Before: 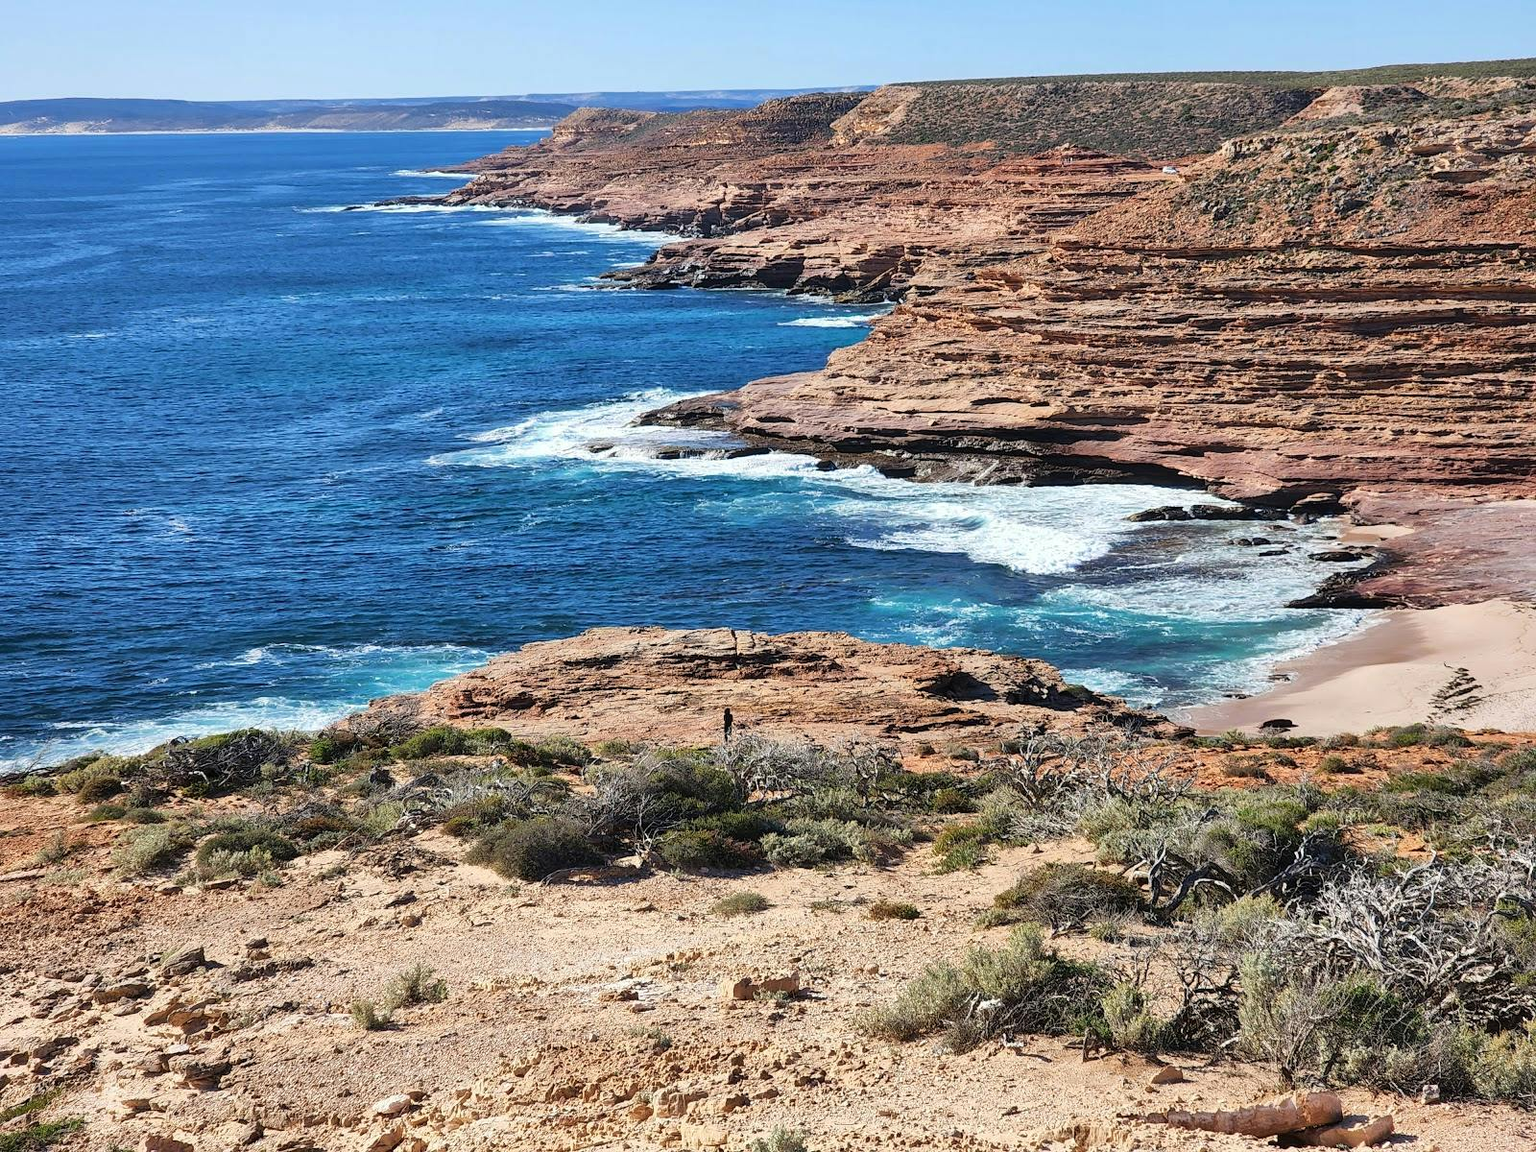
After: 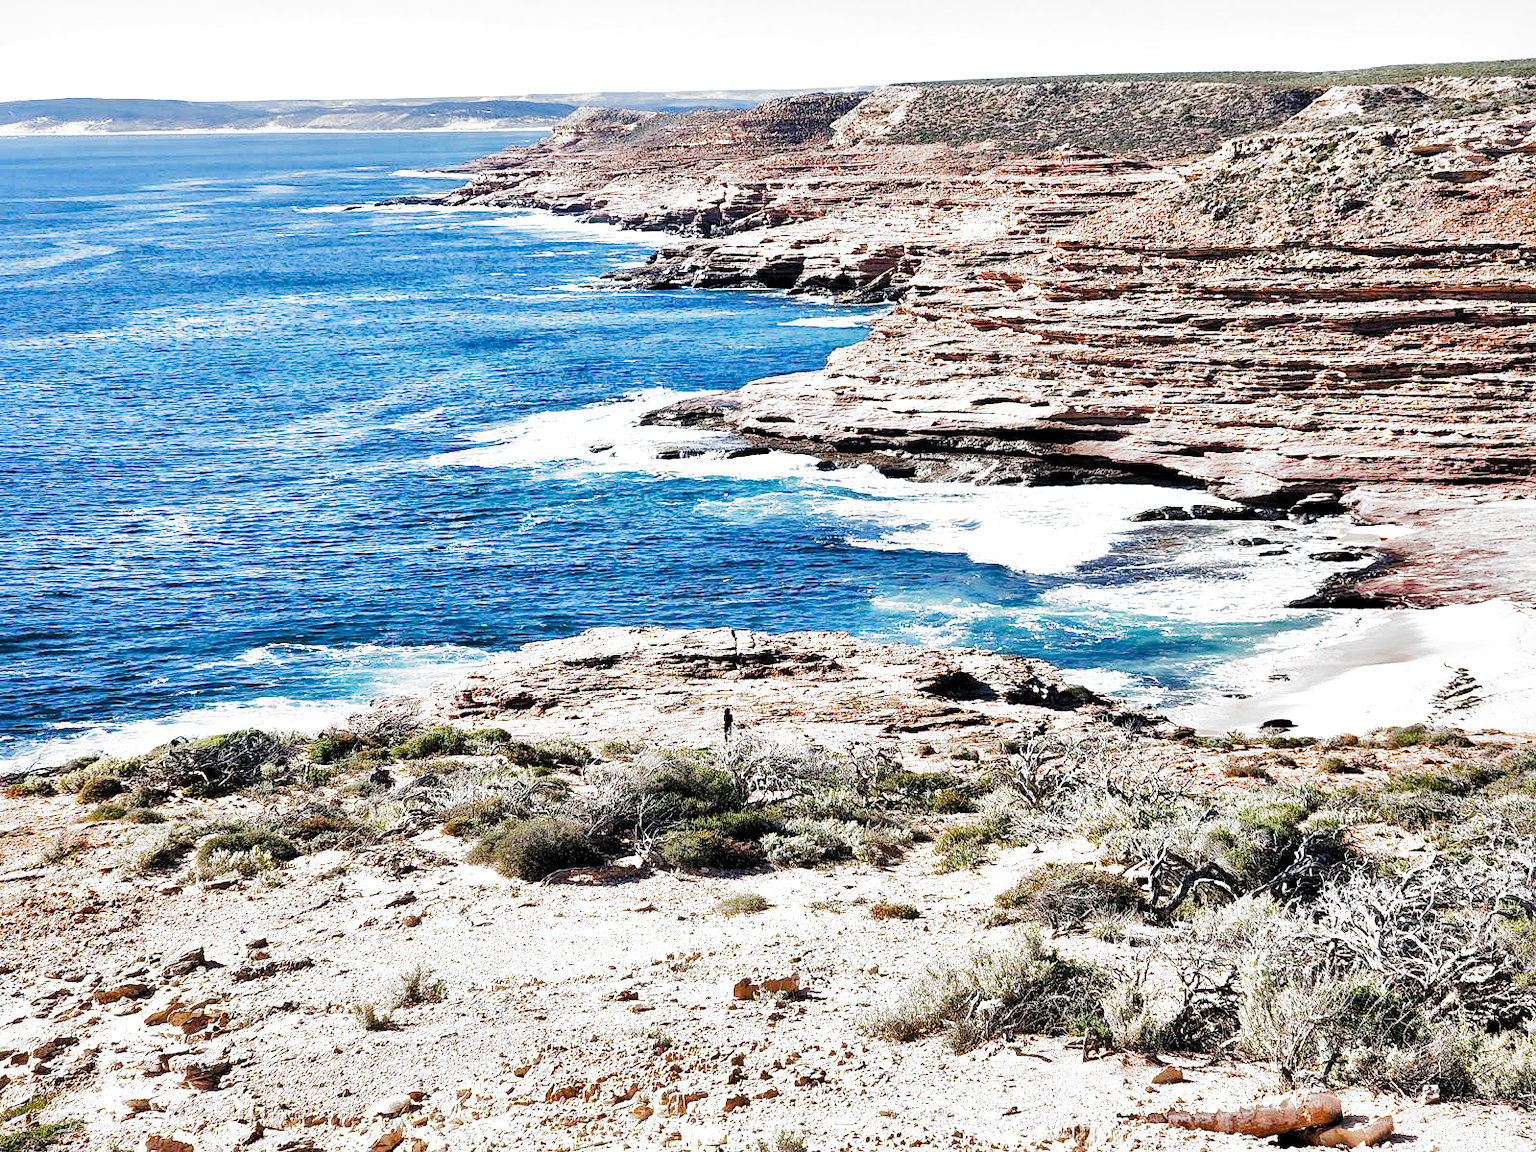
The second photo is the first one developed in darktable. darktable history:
filmic rgb: black relative exposure -5.02 EV, white relative exposure 3.99 EV, hardness 2.89, contrast 1.383, highlights saturation mix -29.96%, add noise in highlights 0.002, preserve chrominance no, color science v3 (2019), use custom middle-gray values true, contrast in highlights soft
exposure: black level correction 0, exposure 1.282 EV, compensate exposure bias true, compensate highlight preservation false
local contrast: mode bilateral grid, contrast 24, coarseness 60, detail 151%, midtone range 0.2
shadows and highlights: shadows 29.27, highlights -29.01, low approximation 0.01, soften with gaussian
tone equalizer: edges refinement/feathering 500, mask exposure compensation -1.57 EV, preserve details no
